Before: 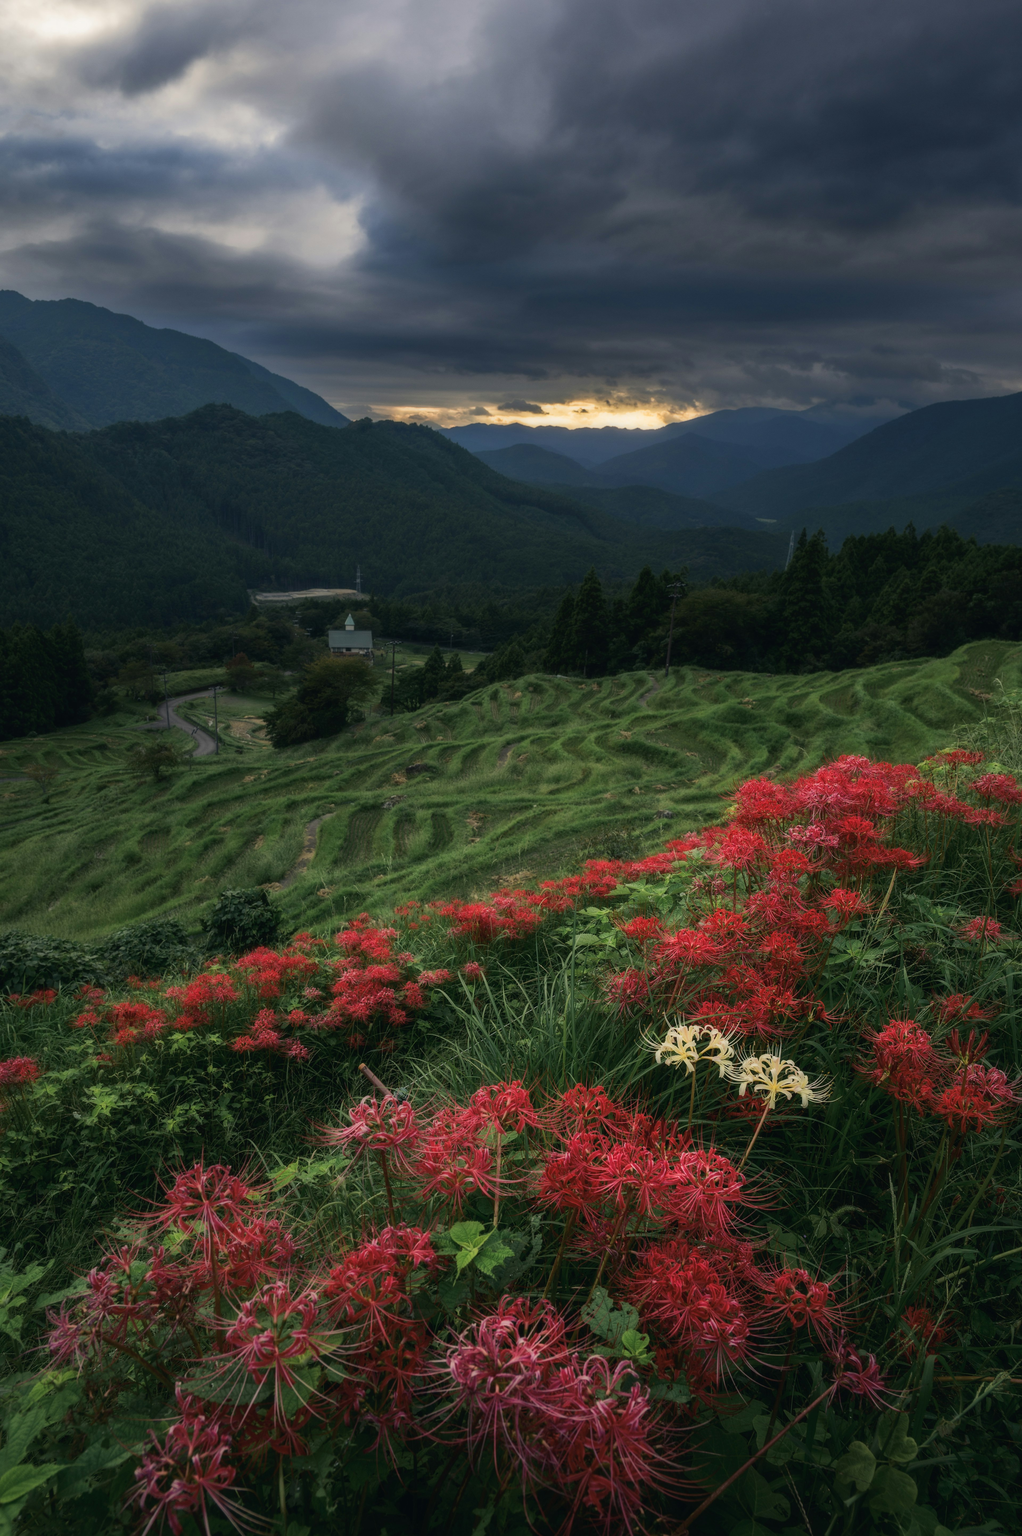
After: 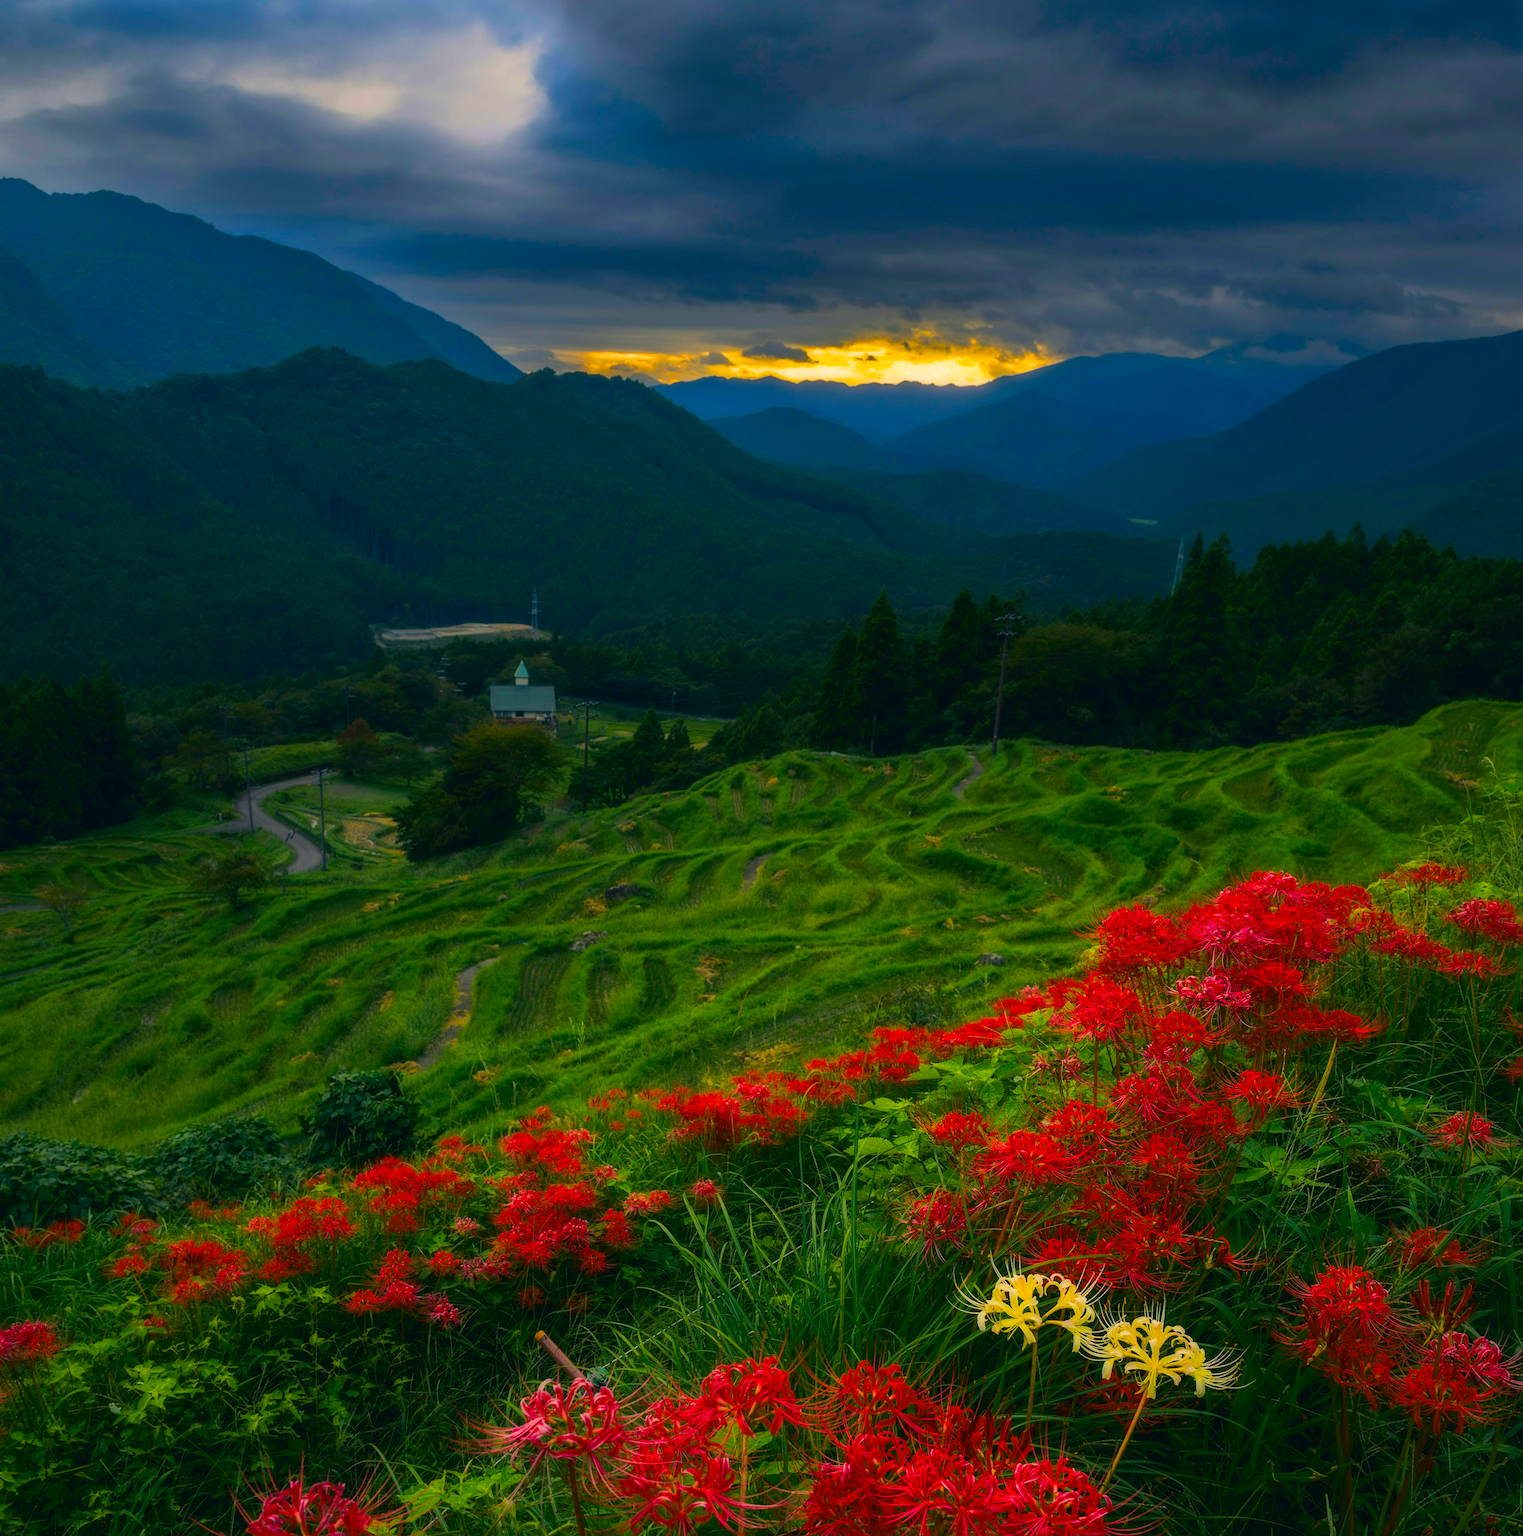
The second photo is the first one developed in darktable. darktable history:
crop: top 11.133%, bottom 21.782%
color balance rgb: power › chroma 0.51%, power › hue 215.05°, highlights gain › luminance 6.954%, highlights gain › chroma 0.982%, highlights gain › hue 49.67°, linear chroma grading › shadows 16.912%, linear chroma grading › highlights 60.914%, linear chroma grading › global chroma 49.99%, perceptual saturation grading › global saturation 19.864%
